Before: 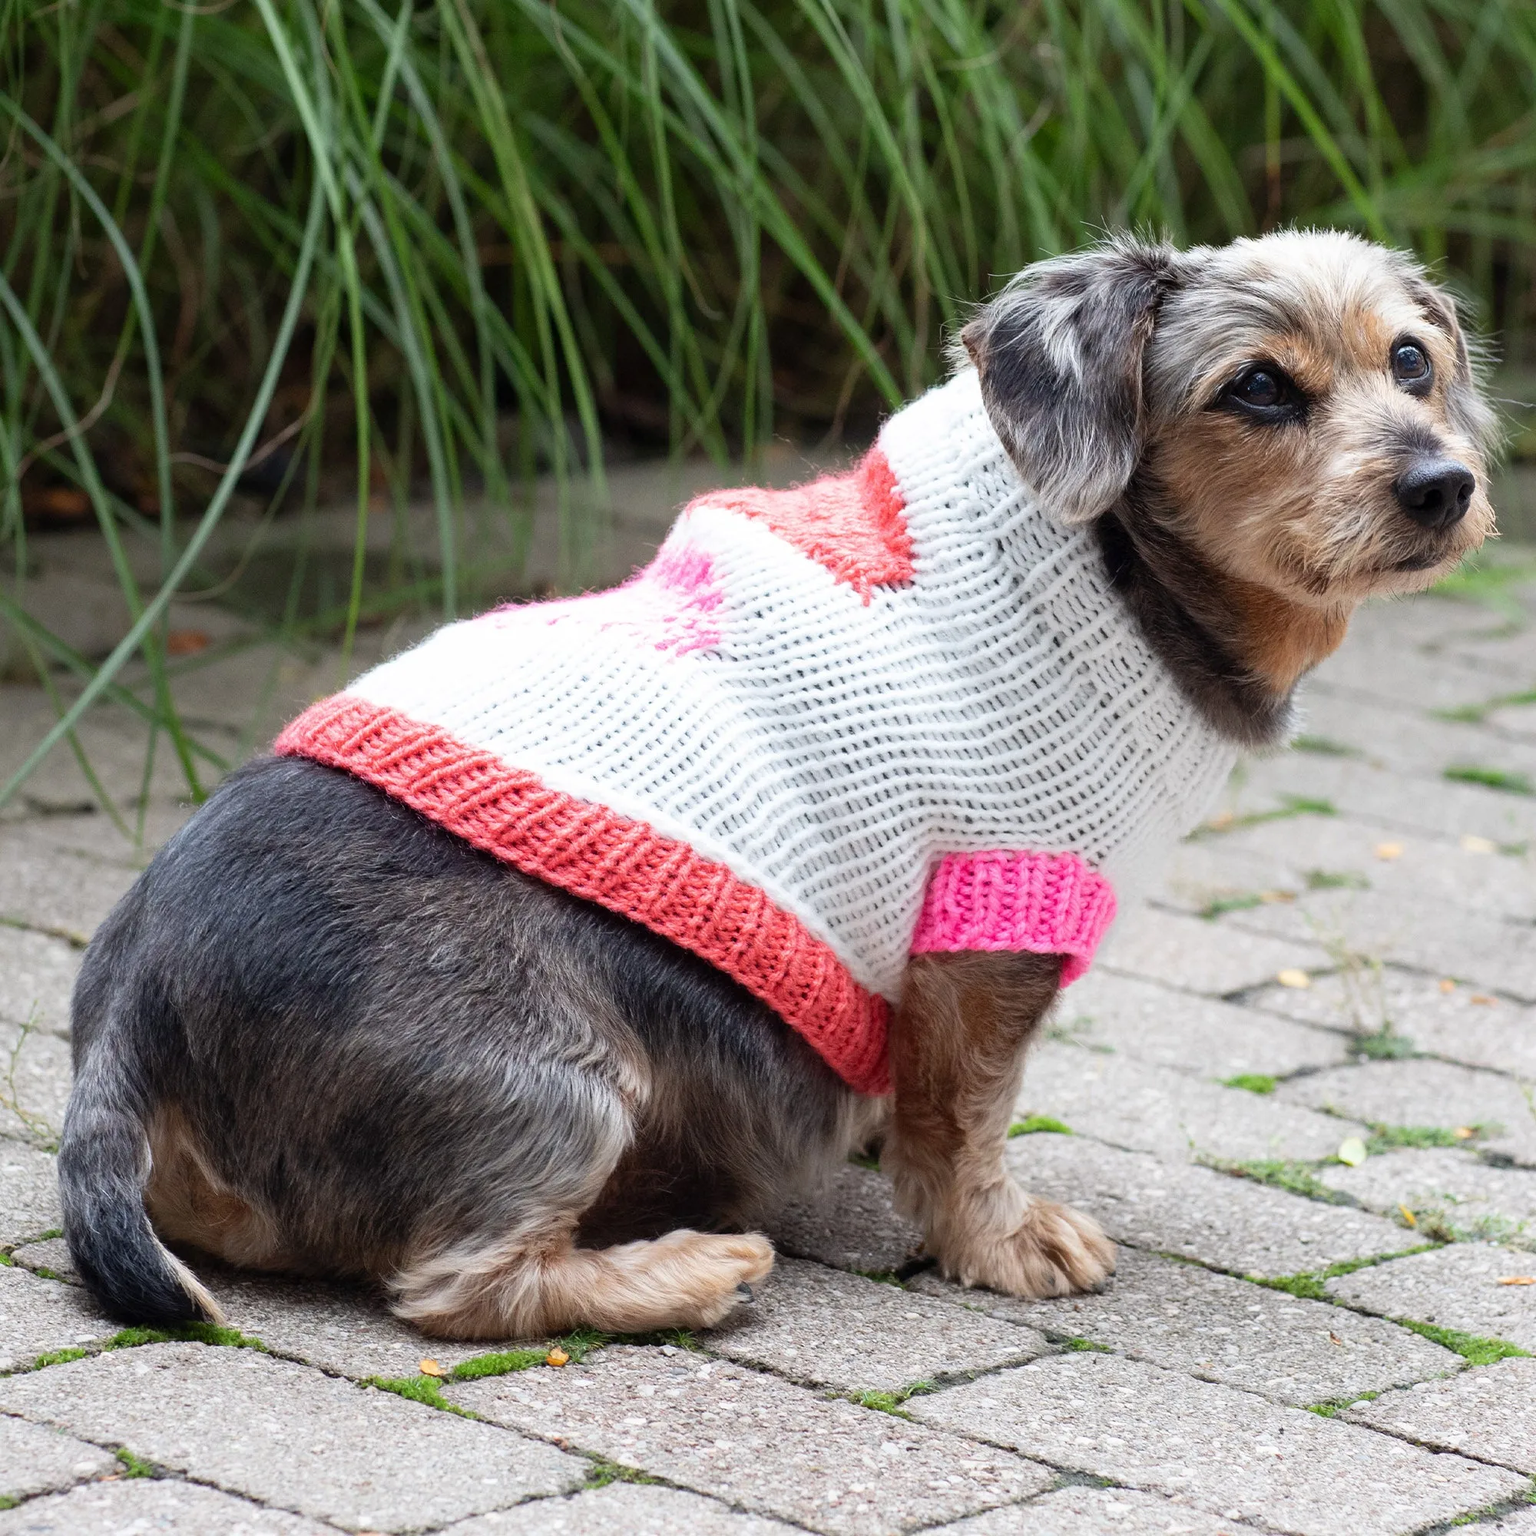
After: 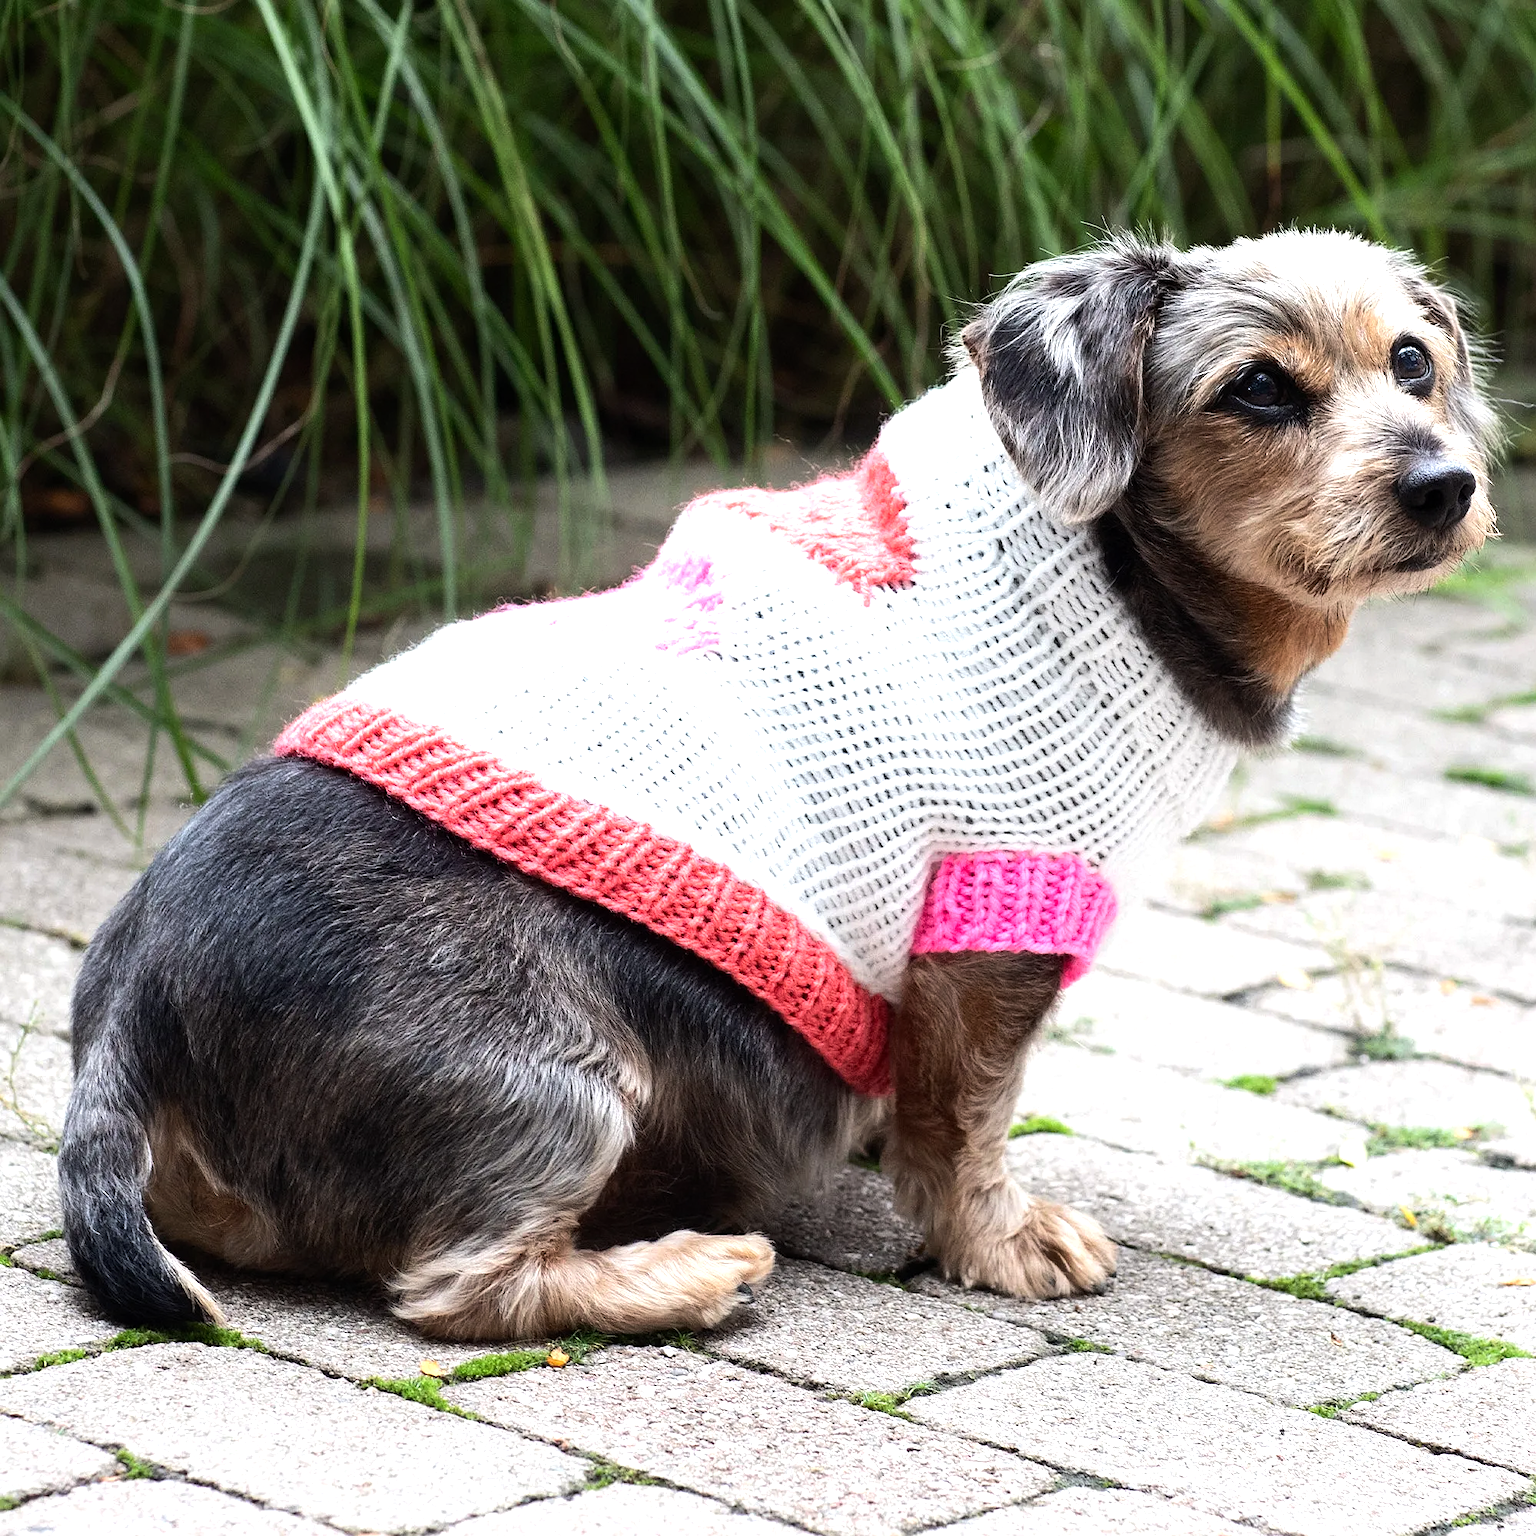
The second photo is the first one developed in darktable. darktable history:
tone equalizer: -8 EV -0.75 EV, -7 EV -0.7 EV, -6 EV -0.6 EV, -5 EV -0.4 EV, -3 EV 0.4 EV, -2 EV 0.6 EV, -1 EV 0.7 EV, +0 EV 0.75 EV, edges refinement/feathering 500, mask exposure compensation -1.57 EV, preserve details no
sharpen: radius 1.272, amount 0.305, threshold 0
